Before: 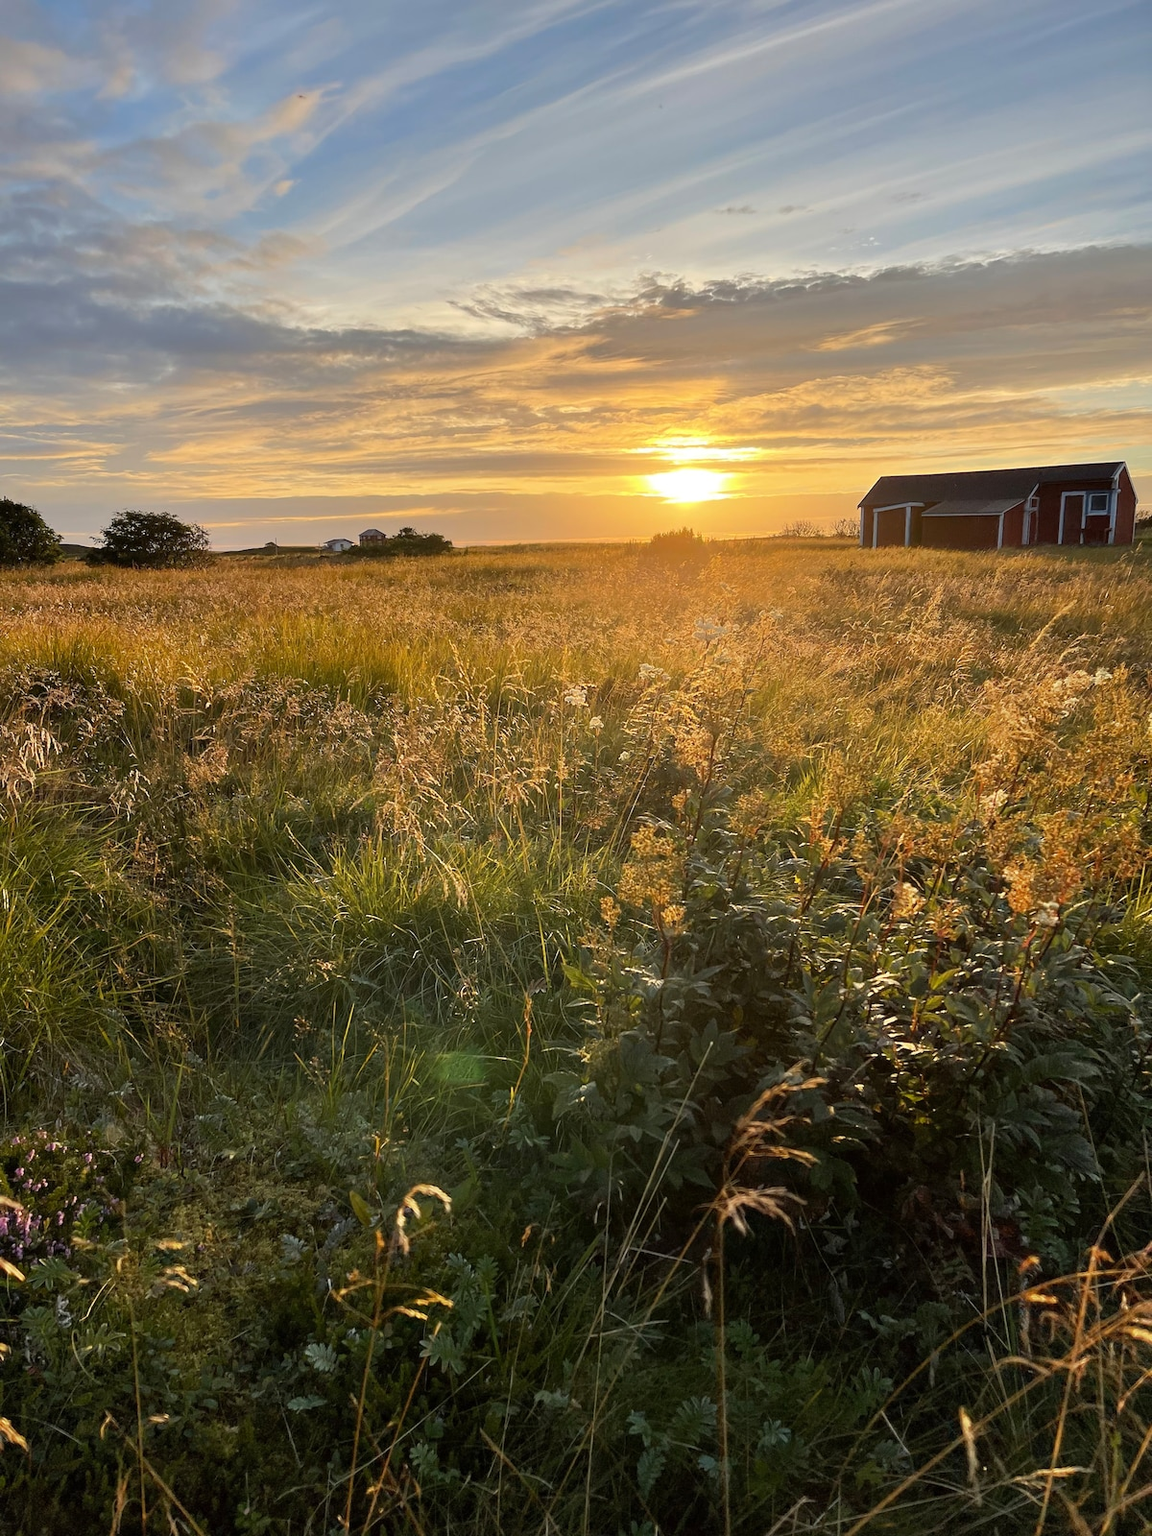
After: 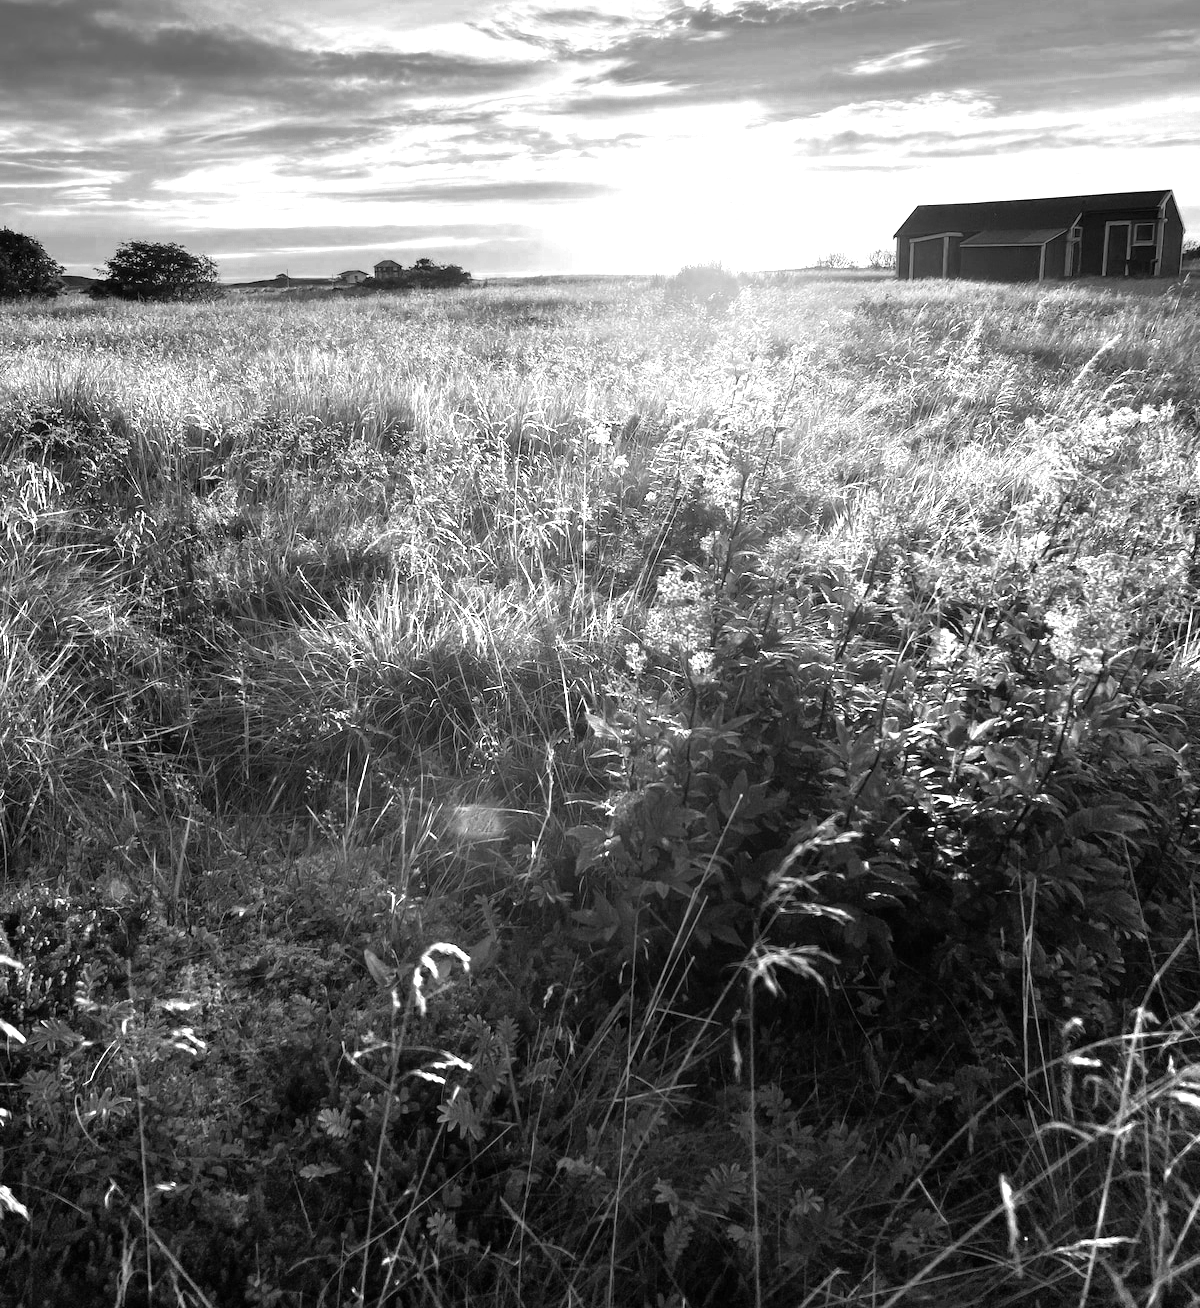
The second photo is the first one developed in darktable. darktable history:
color zones: curves: ch0 [(0, 0.554) (0.146, 0.662) (0.293, 0.86) (0.503, 0.774) (0.637, 0.106) (0.74, 0.072) (0.866, 0.488) (0.998, 0.569)]; ch1 [(0, 0) (0.143, 0) (0.286, 0) (0.429, 0) (0.571, 0) (0.714, 0) (0.857, 0)]
crop and rotate: top 18.195%
